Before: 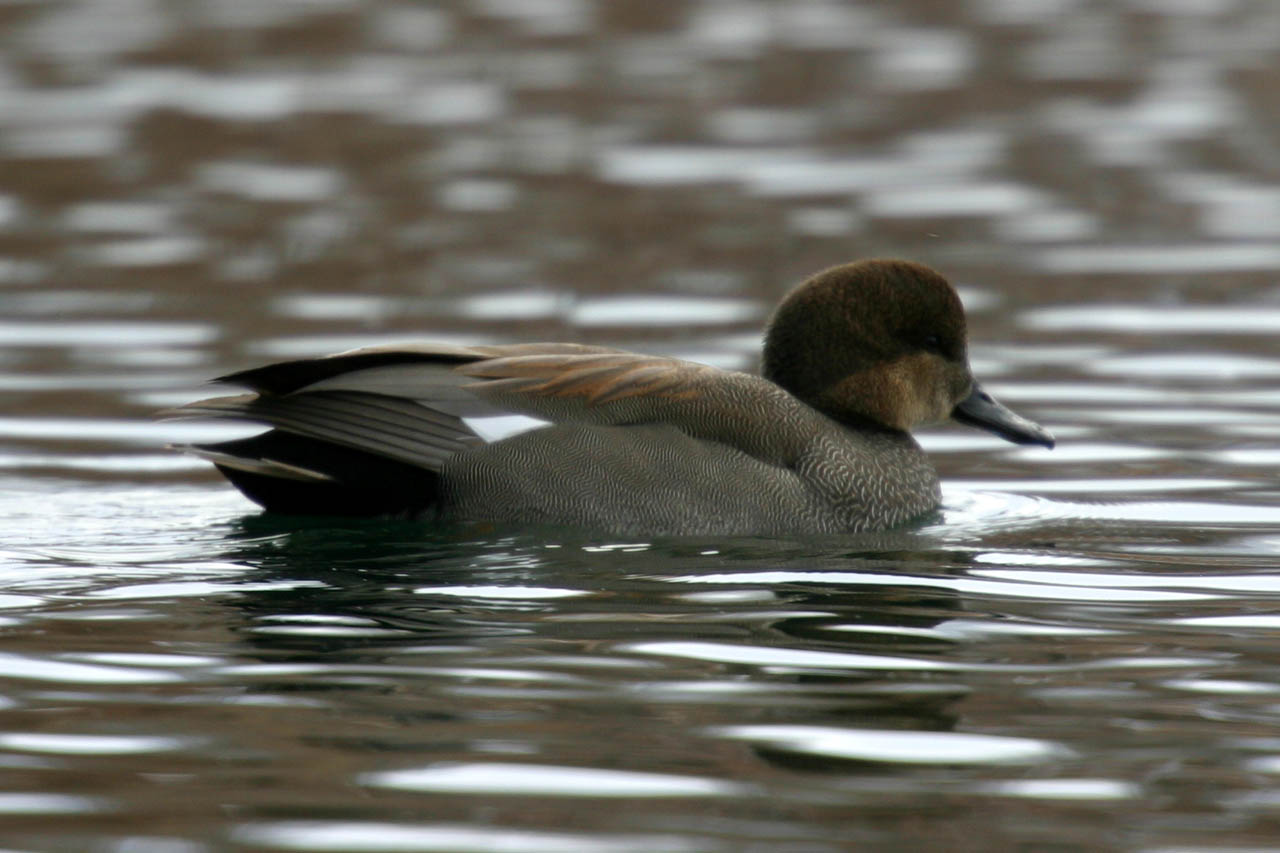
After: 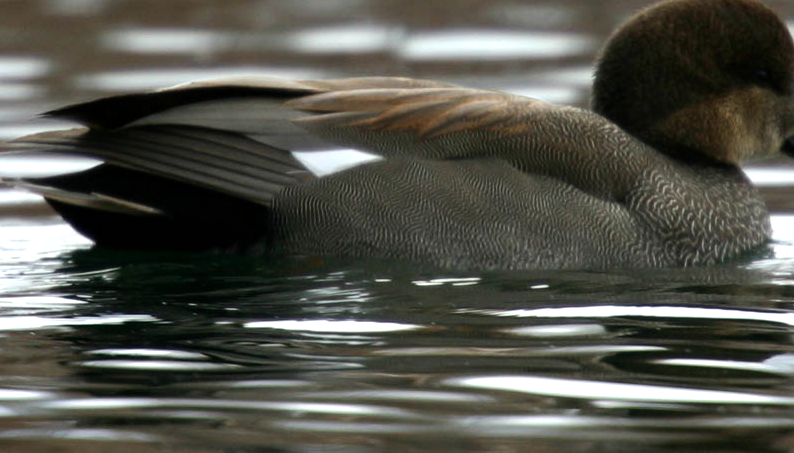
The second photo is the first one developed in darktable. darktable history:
tone equalizer: -8 EV -0.417 EV, -7 EV -0.389 EV, -6 EV -0.333 EV, -5 EV -0.222 EV, -3 EV 0.222 EV, -2 EV 0.333 EV, -1 EV 0.389 EV, +0 EV 0.417 EV, edges refinement/feathering 500, mask exposure compensation -1.57 EV, preserve details no
crop: left 13.312%, top 31.28%, right 24.627%, bottom 15.582%
